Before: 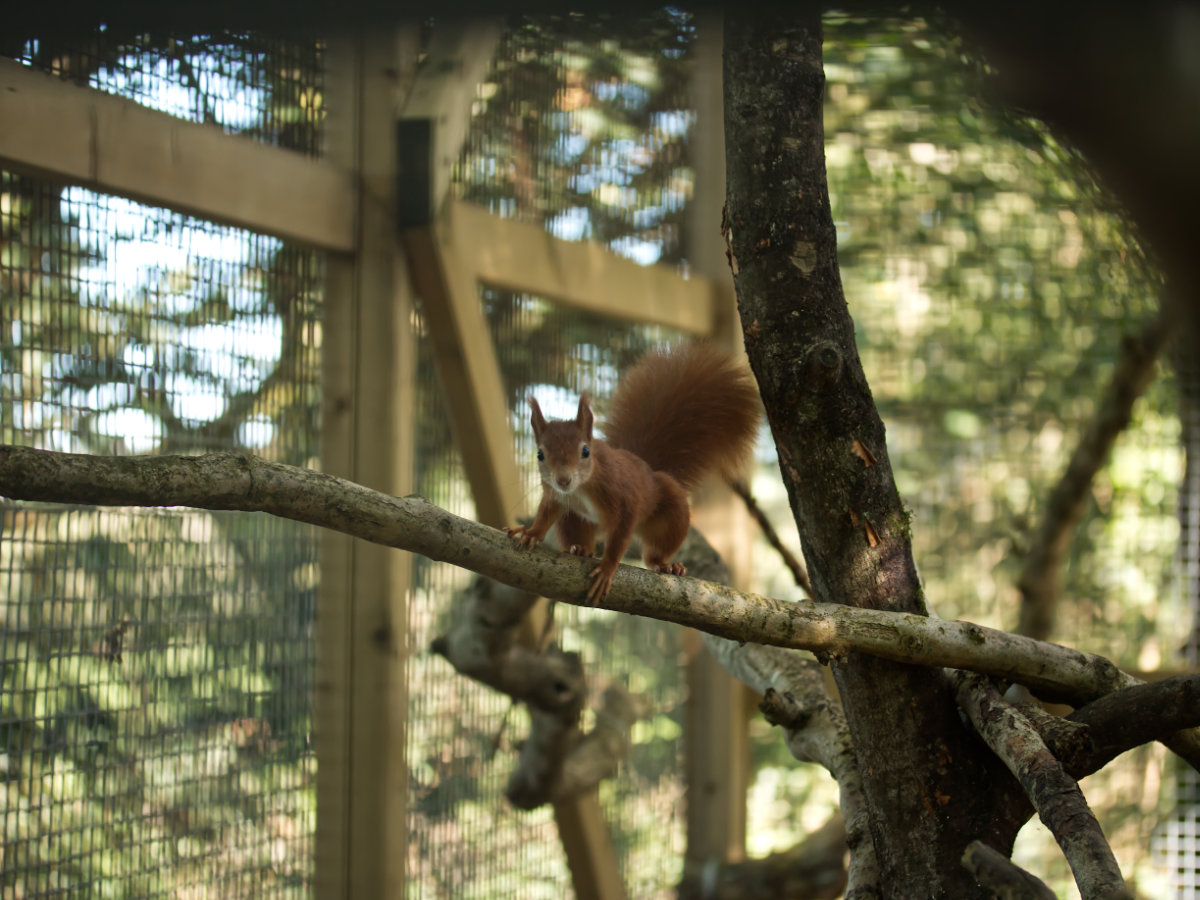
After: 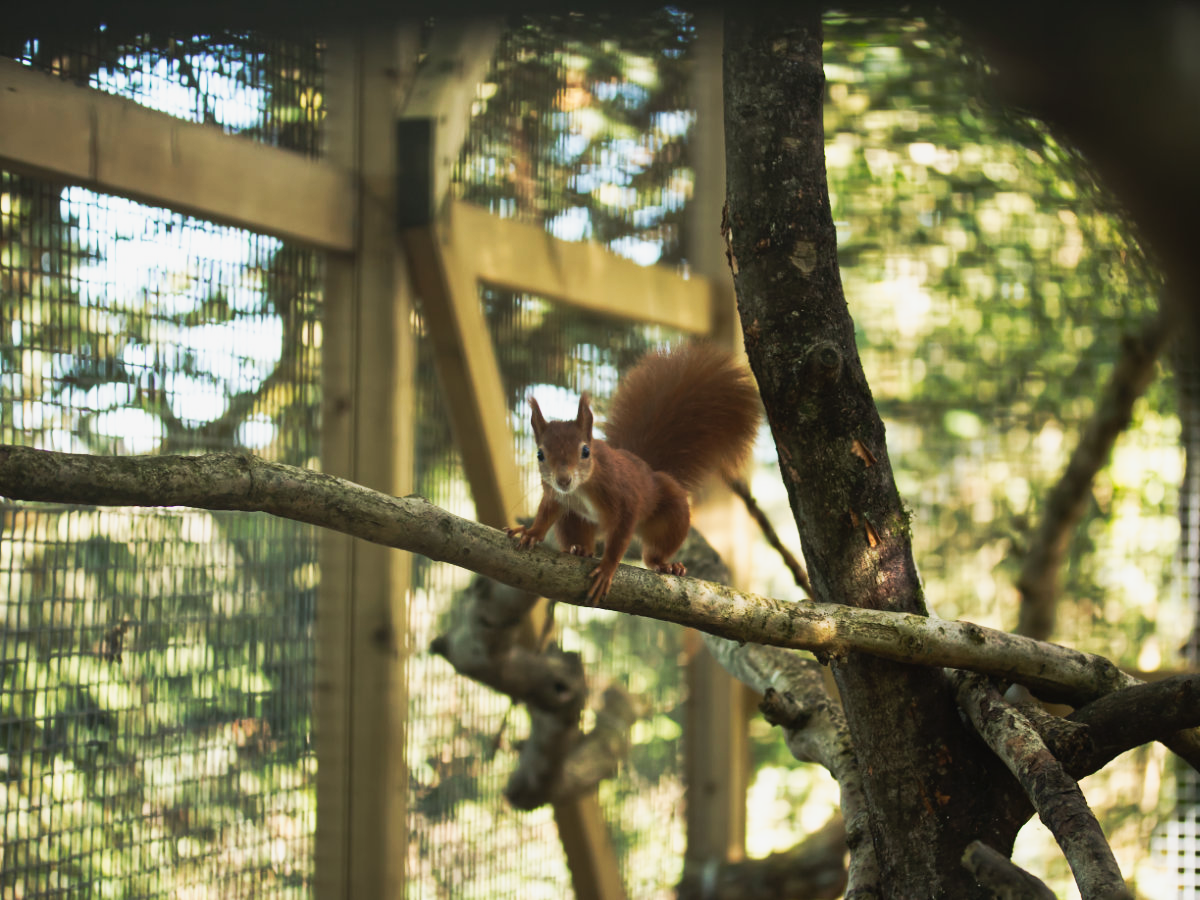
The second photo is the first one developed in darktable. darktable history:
tone curve: curves: ch0 [(0, 0.026) (0.172, 0.194) (0.398, 0.437) (0.469, 0.544) (0.612, 0.741) (0.845, 0.926) (1, 0.968)]; ch1 [(0, 0) (0.437, 0.453) (0.472, 0.467) (0.502, 0.502) (0.531, 0.537) (0.574, 0.583) (0.617, 0.64) (0.699, 0.749) (0.859, 0.919) (1, 1)]; ch2 [(0, 0) (0.33, 0.301) (0.421, 0.443) (0.476, 0.502) (0.511, 0.504) (0.553, 0.55) (0.595, 0.586) (0.664, 0.664) (1, 1)], preserve colors none
